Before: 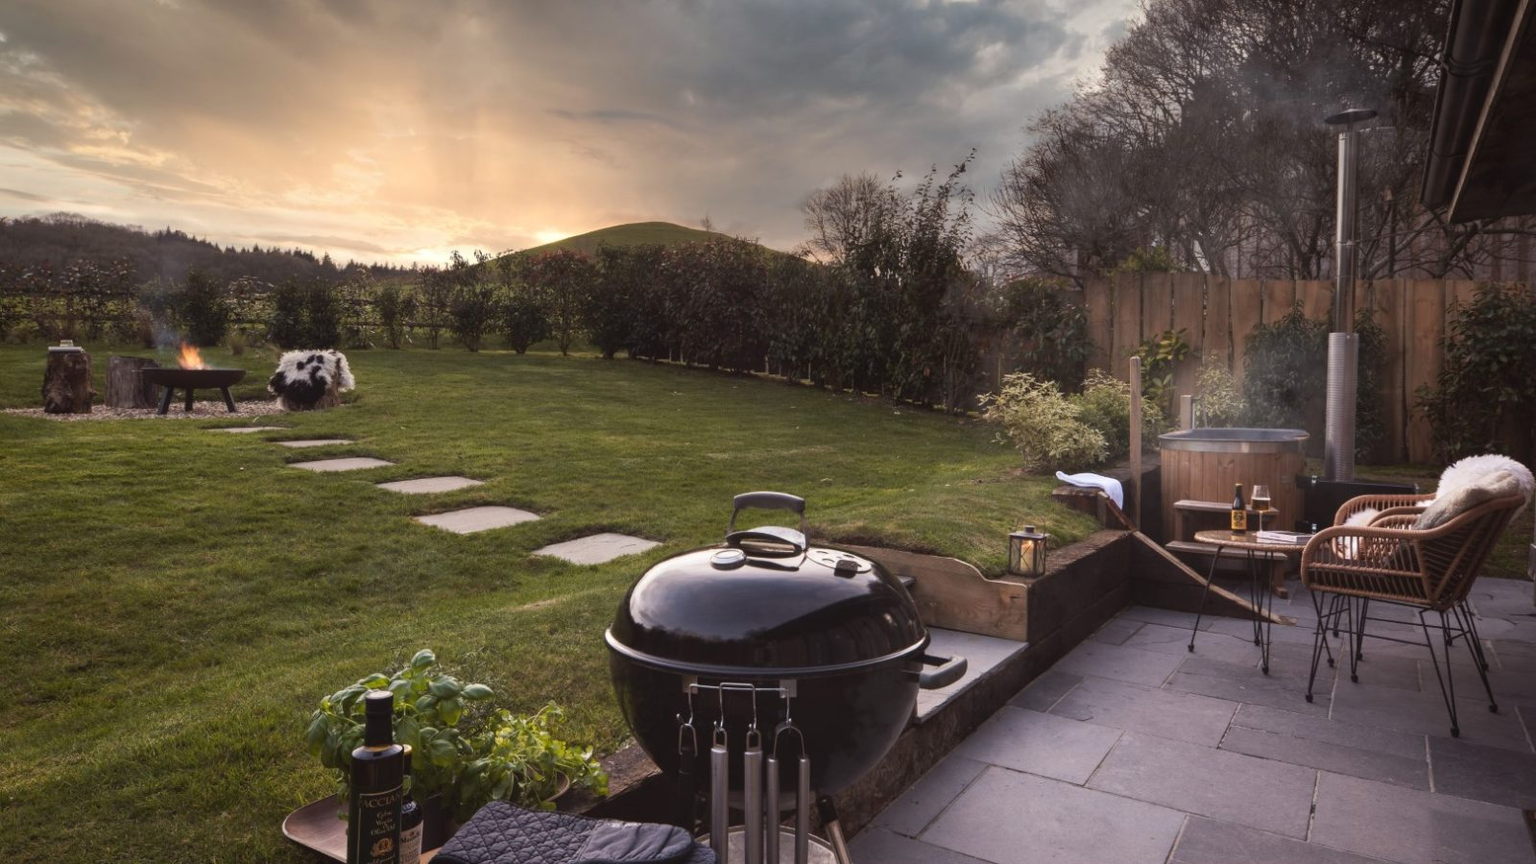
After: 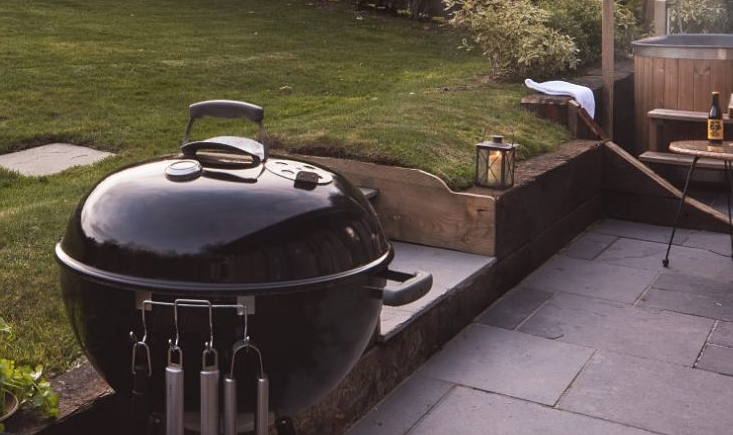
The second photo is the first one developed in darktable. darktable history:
crop: left 35.976%, top 45.819%, right 18.162%, bottom 5.807%
sharpen: radius 1.272, amount 0.305, threshold 0
white balance: emerald 1
